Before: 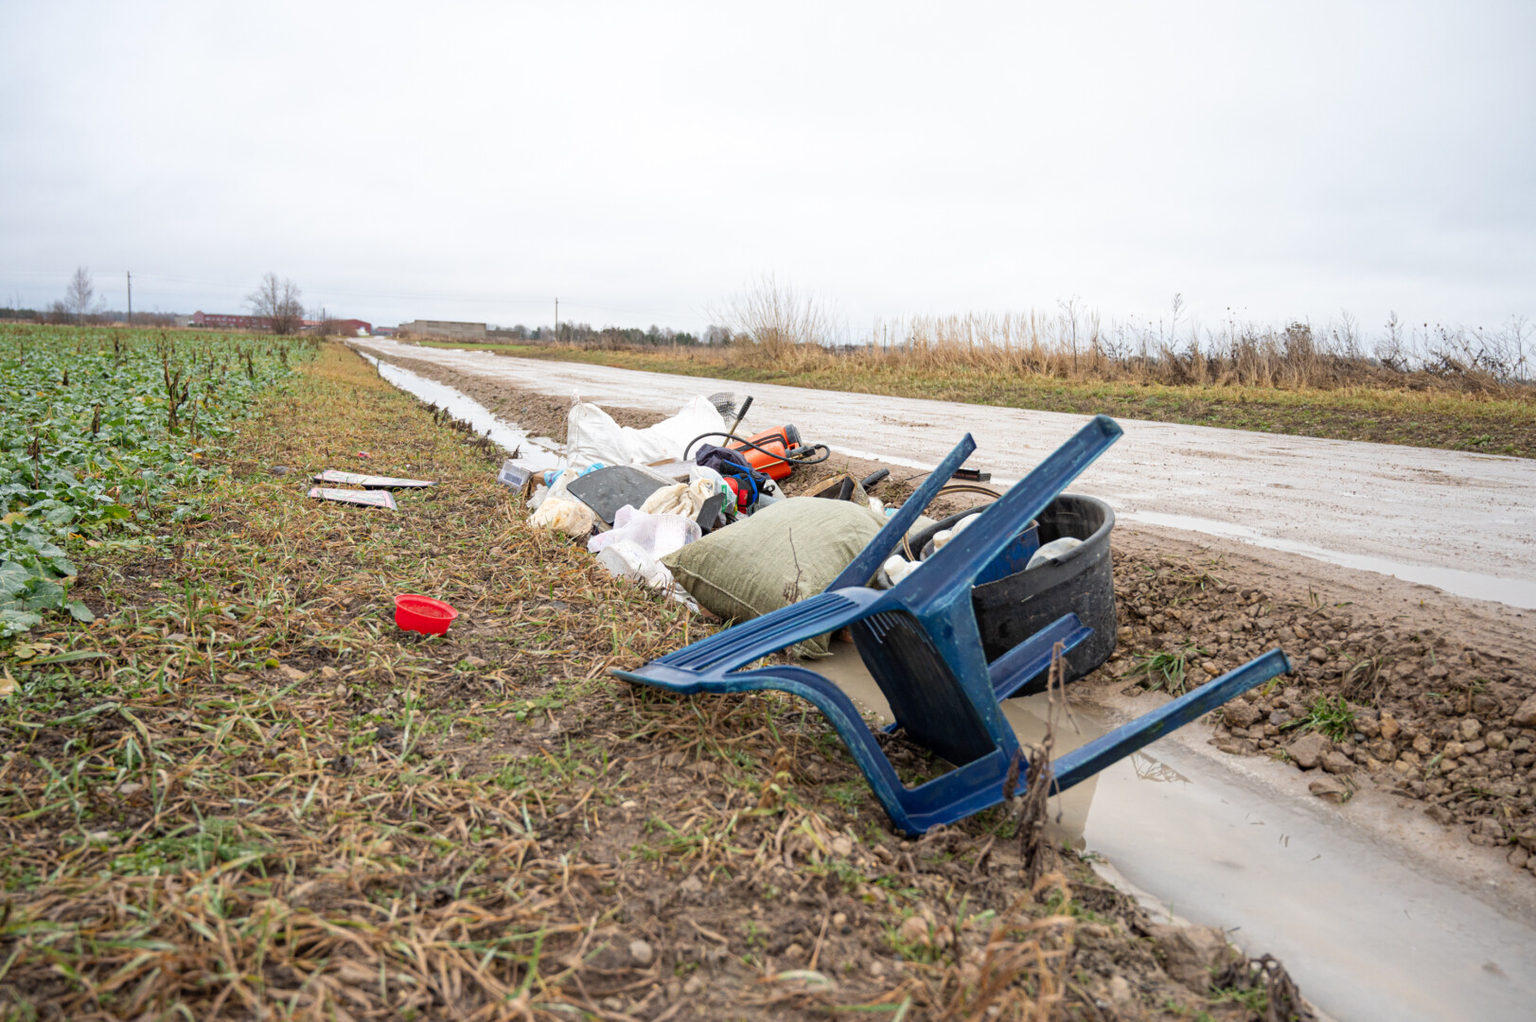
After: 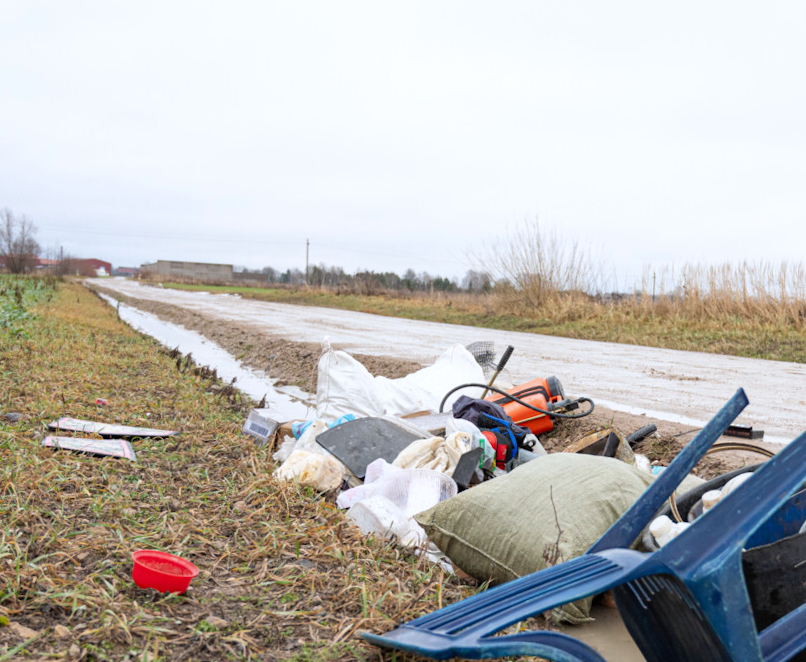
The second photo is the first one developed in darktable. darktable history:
white balance: red 0.983, blue 1.036
crop: left 17.835%, top 7.675%, right 32.881%, bottom 32.213%
rotate and perspective: rotation 0.8°, automatic cropping off
